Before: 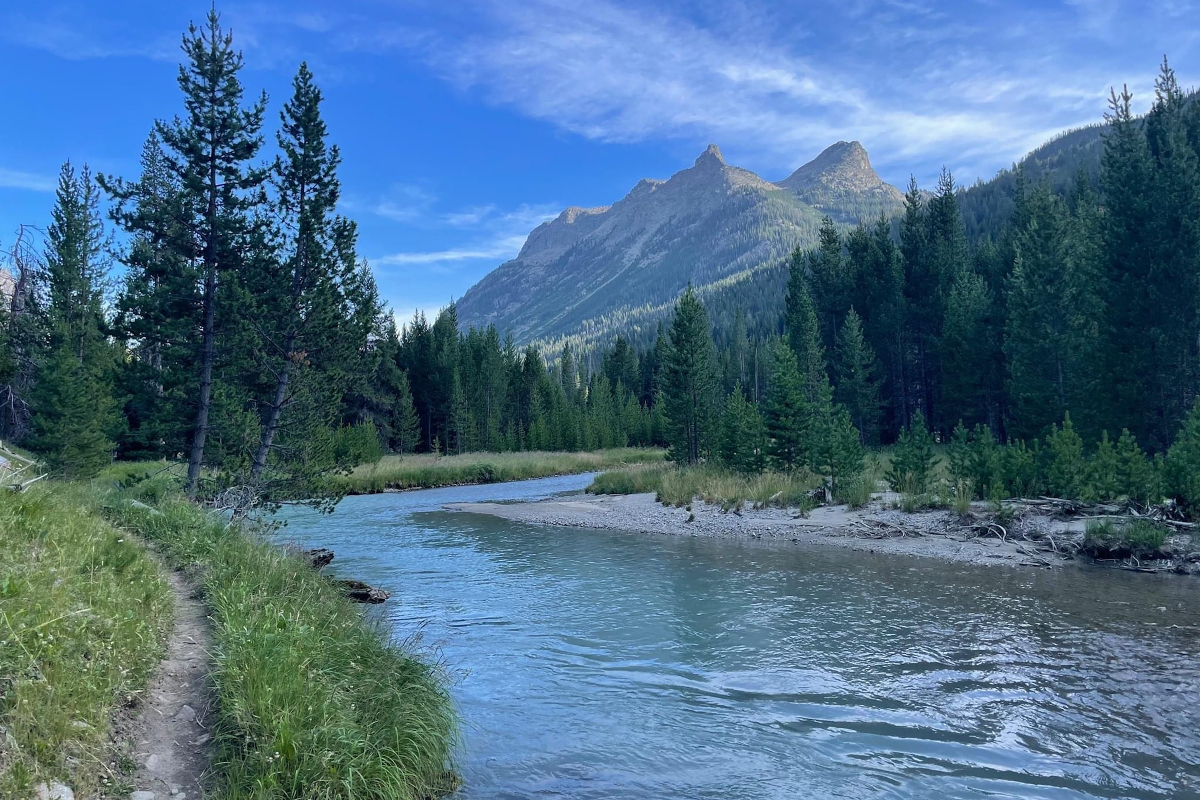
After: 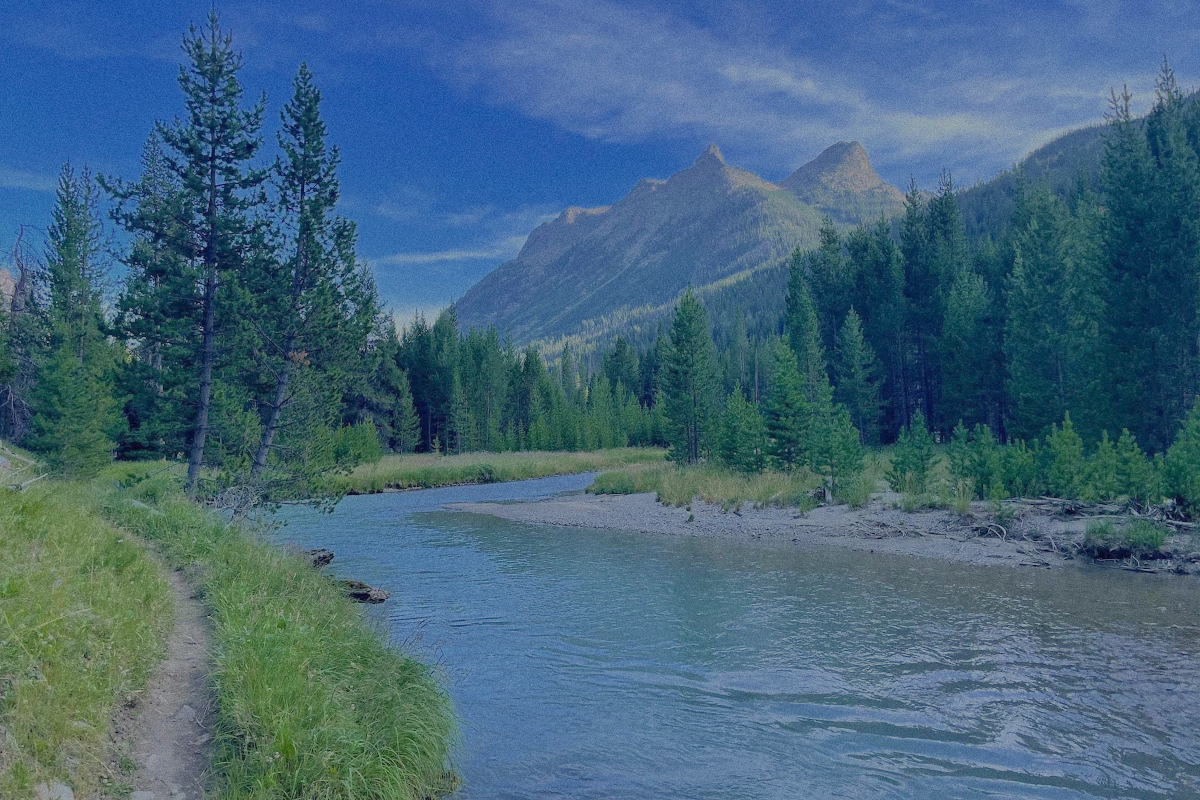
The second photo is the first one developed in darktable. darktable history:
grain: on, module defaults
color balance: mode lift, gamma, gain (sRGB)
filmic rgb: black relative exposure -14 EV, white relative exposure 8 EV, threshold 3 EV, hardness 3.74, latitude 50%, contrast 0.5, color science v5 (2021), contrast in shadows safe, contrast in highlights safe, enable highlight reconstruction true
